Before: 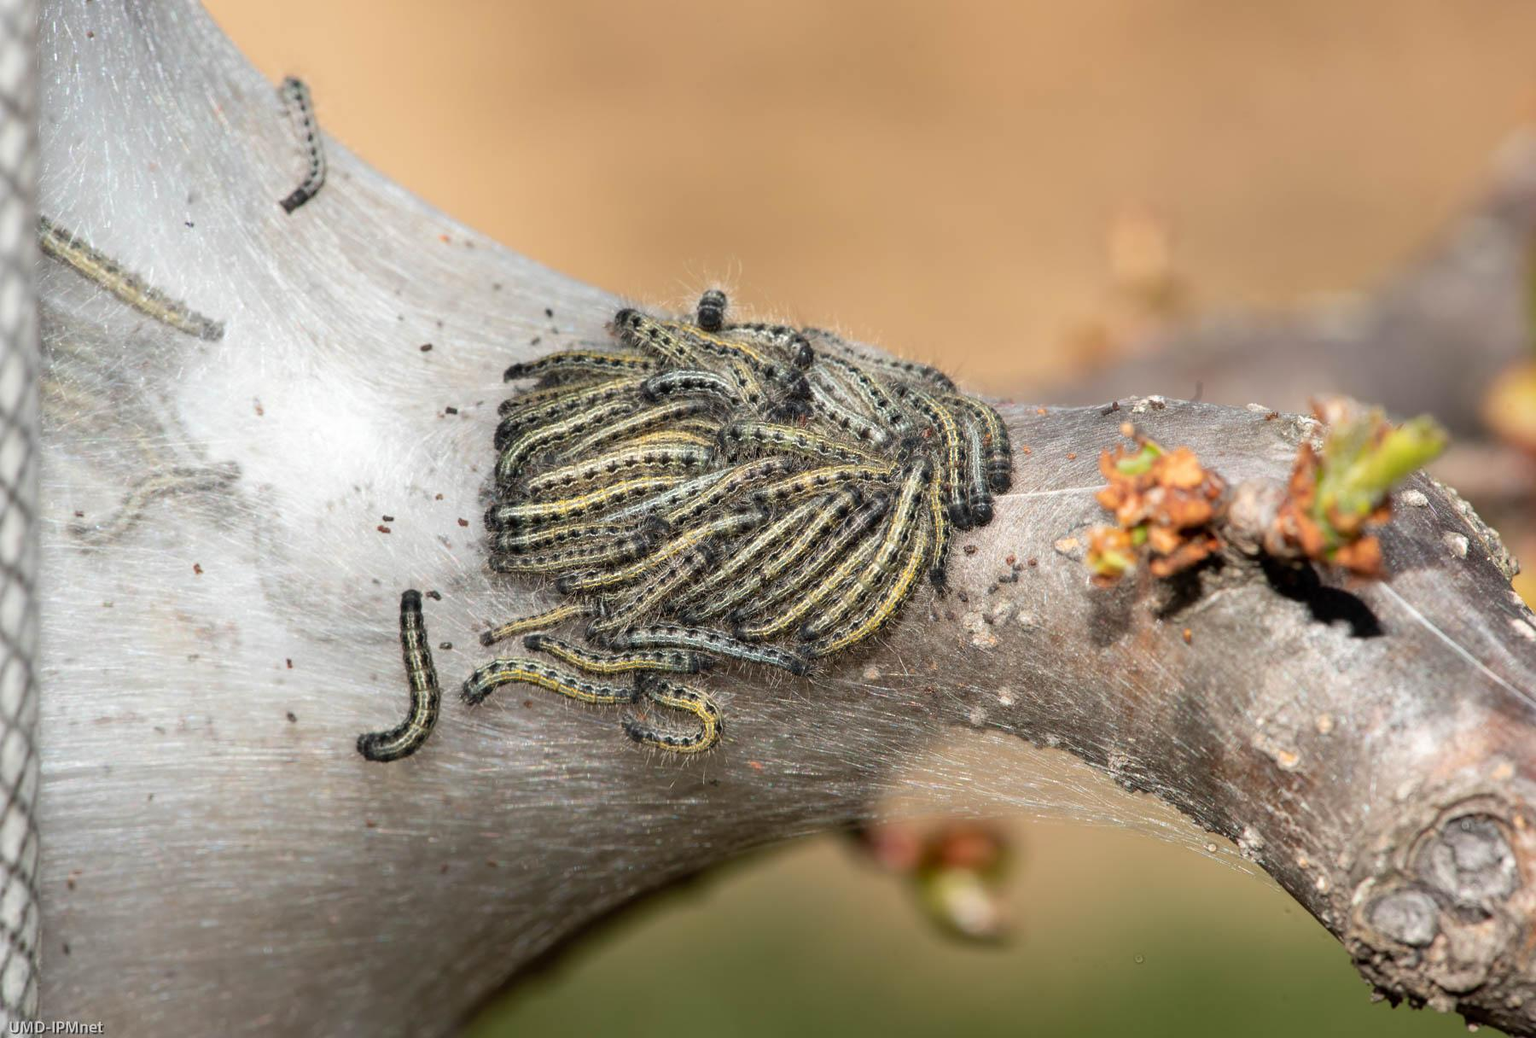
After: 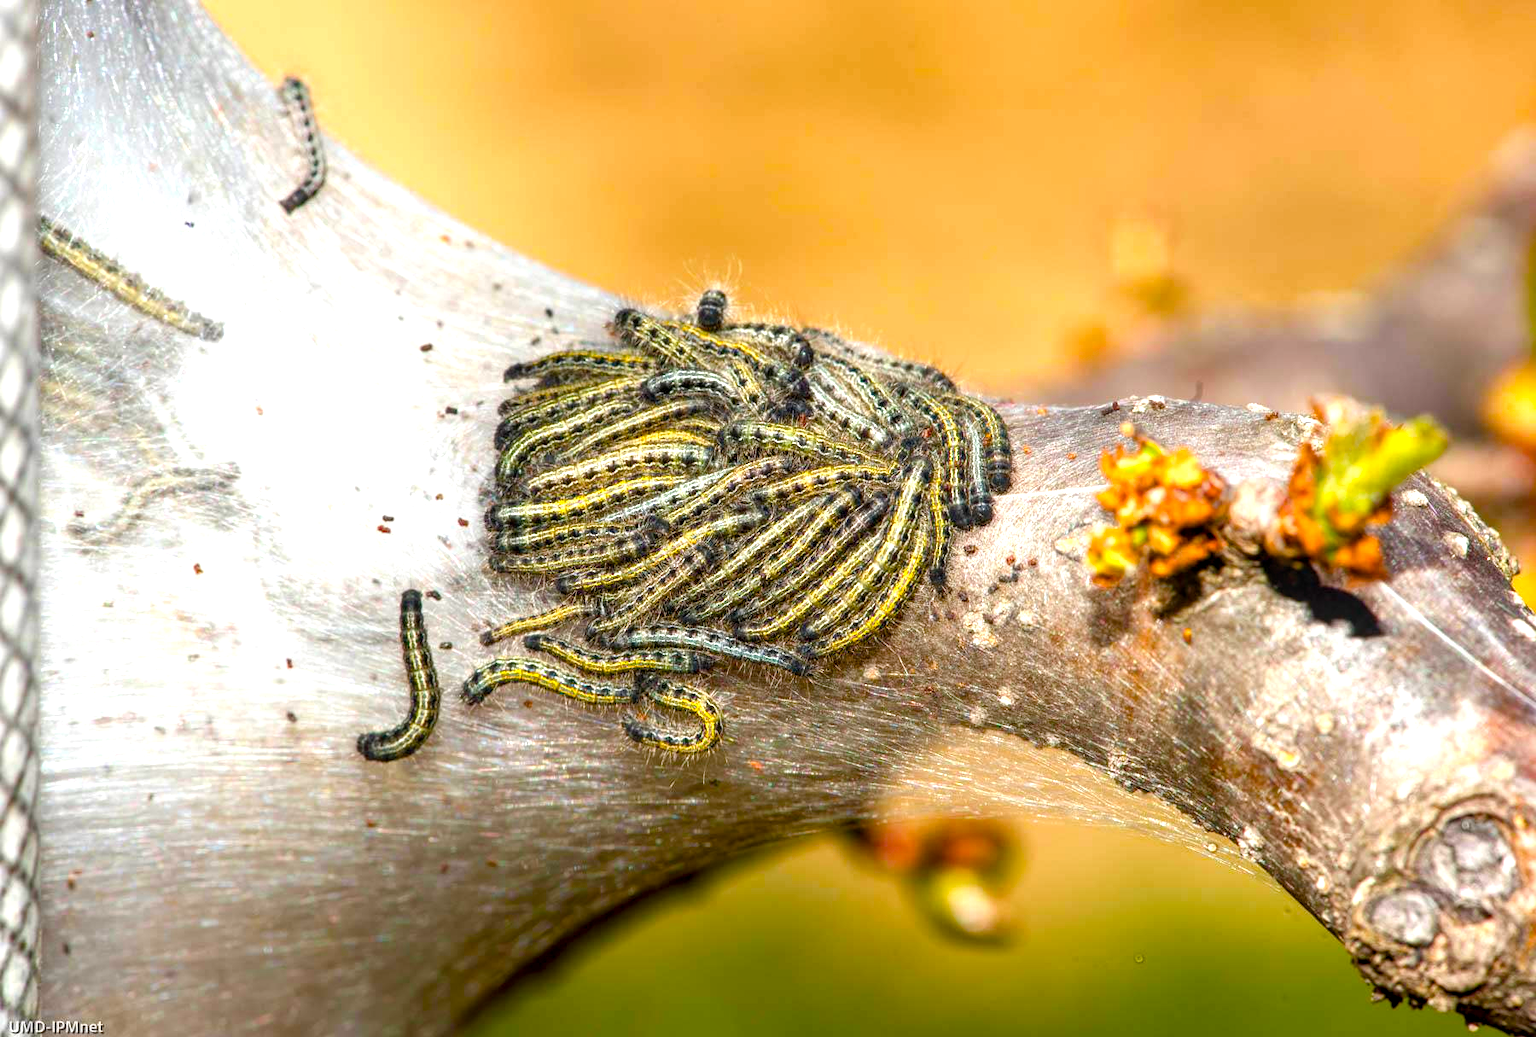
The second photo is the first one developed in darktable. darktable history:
local contrast: detail 130%
color balance rgb: linear chroma grading › global chroma 25%, perceptual saturation grading › global saturation 45%, perceptual saturation grading › highlights -50%, perceptual saturation grading › shadows 30%, perceptual brilliance grading › global brilliance 18%, global vibrance 40%
